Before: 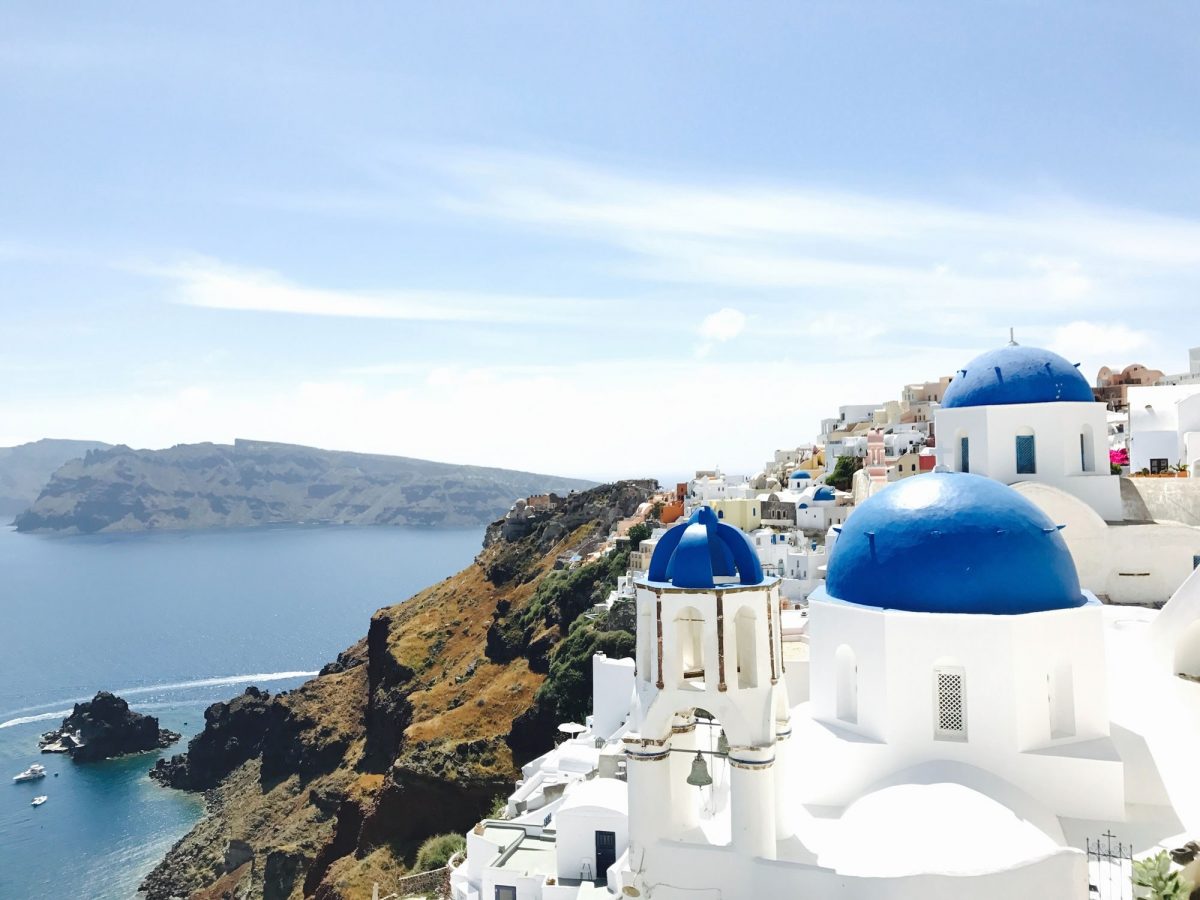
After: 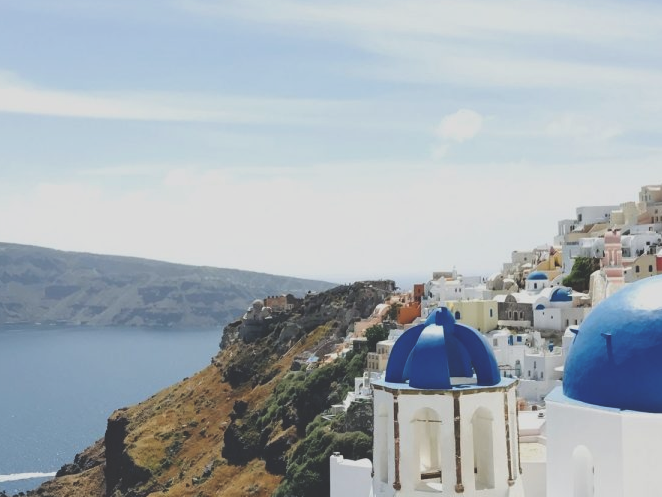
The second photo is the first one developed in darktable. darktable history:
crop and rotate: left 21.984%, top 22.196%, right 22.769%, bottom 22.536%
exposure: black level correction -0.035, exposure -0.496 EV, compensate highlight preservation false
